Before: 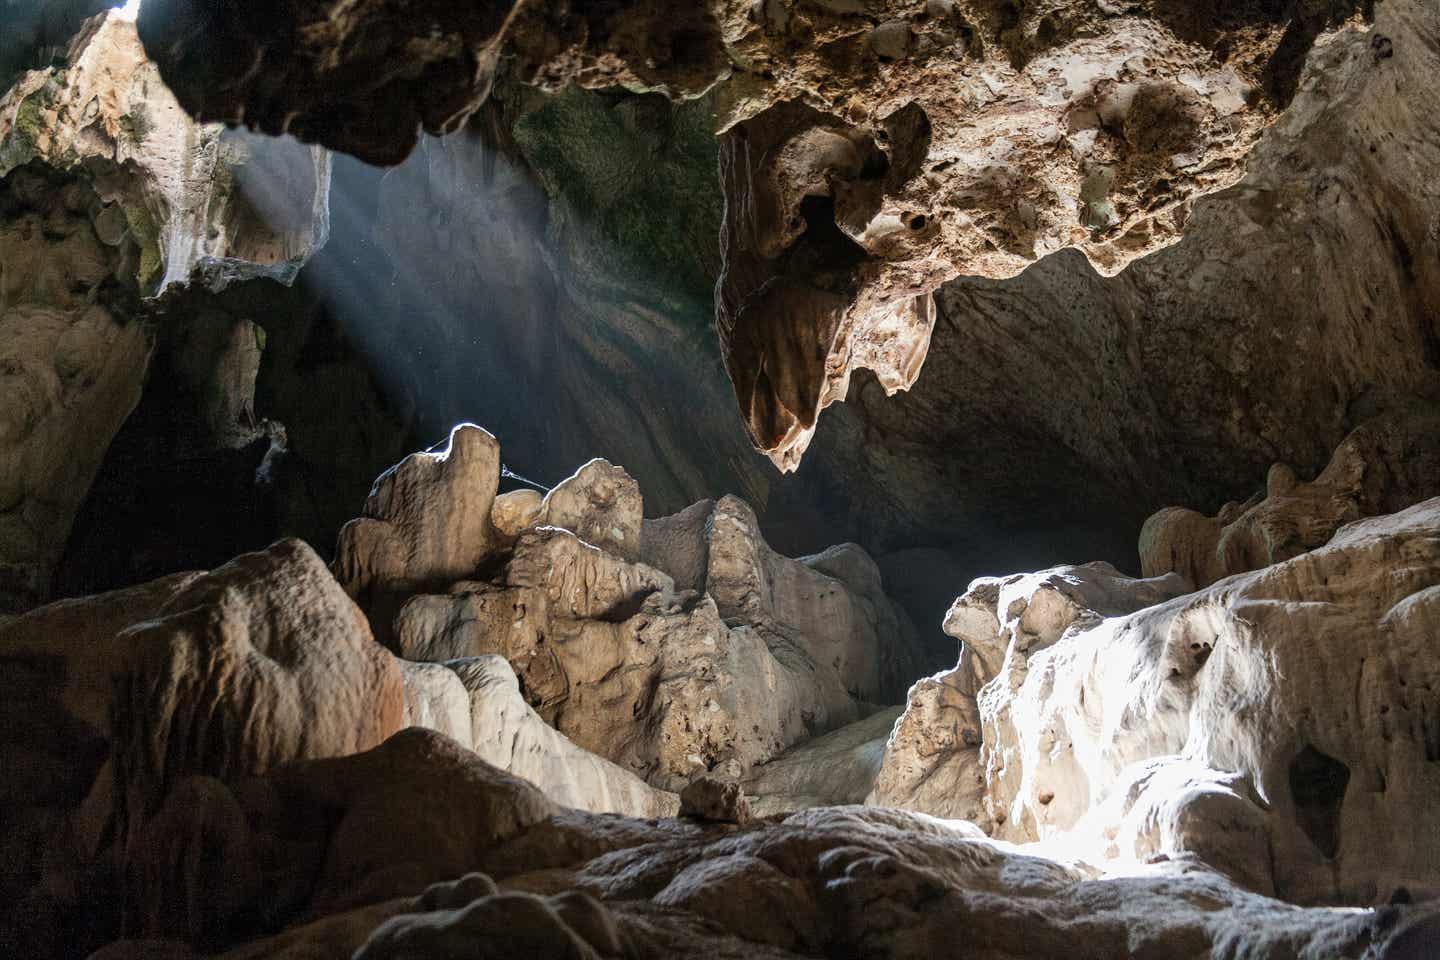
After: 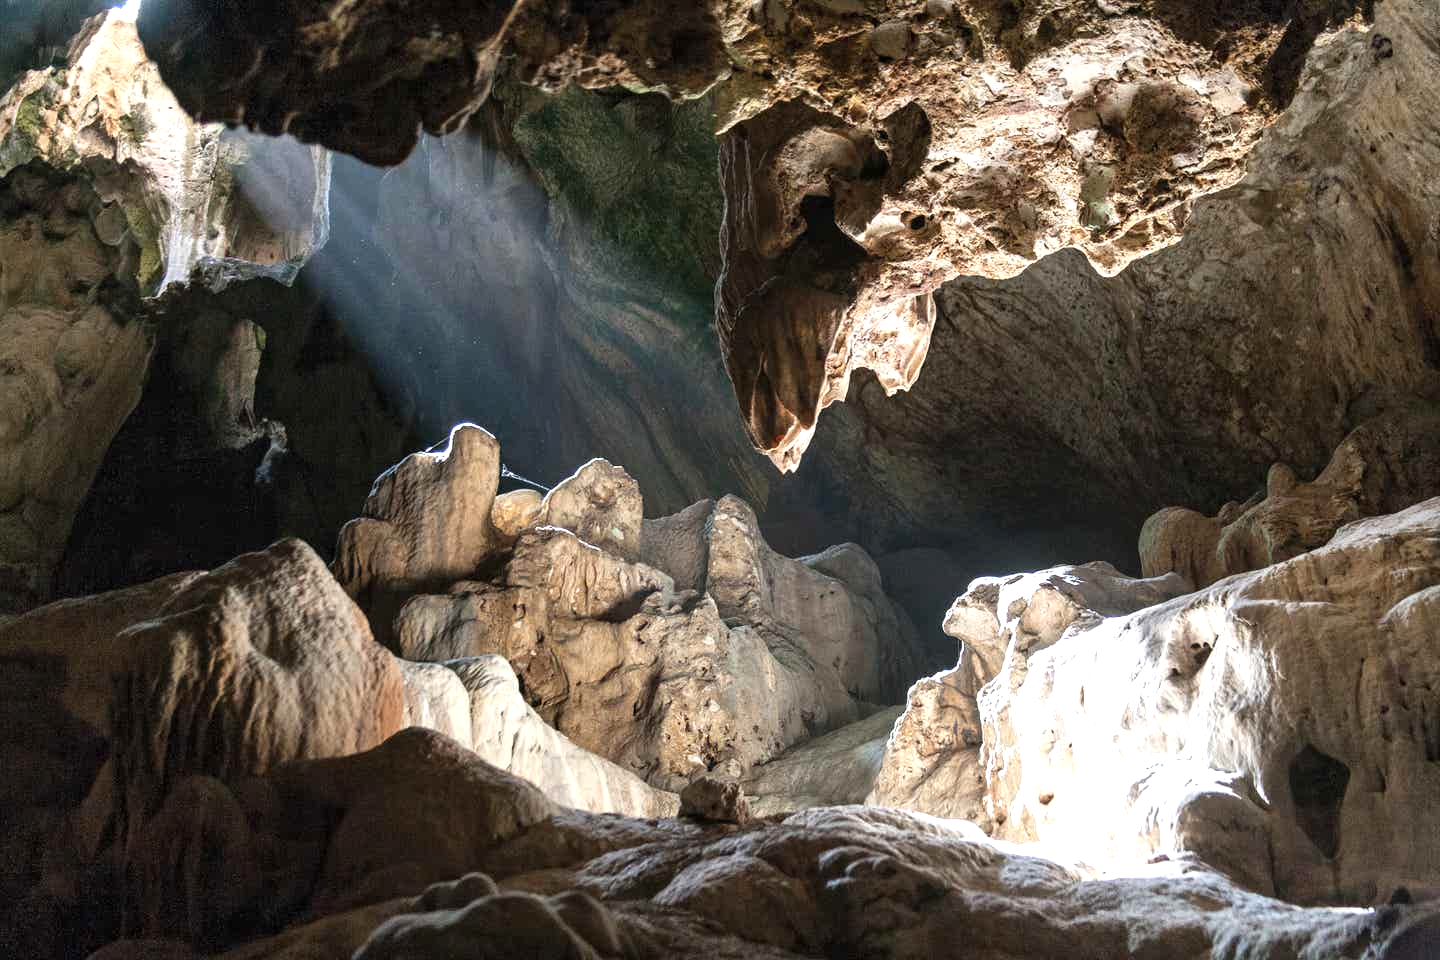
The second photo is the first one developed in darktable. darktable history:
color zones: curves: ch1 [(0, 0.469) (0.001, 0.469) (0.12, 0.446) (0.248, 0.469) (0.5, 0.5) (0.748, 0.5) (0.999, 0.469) (1, 0.469)], mix -63.51%
exposure: black level correction 0, exposure 0.696 EV, compensate highlight preservation false
